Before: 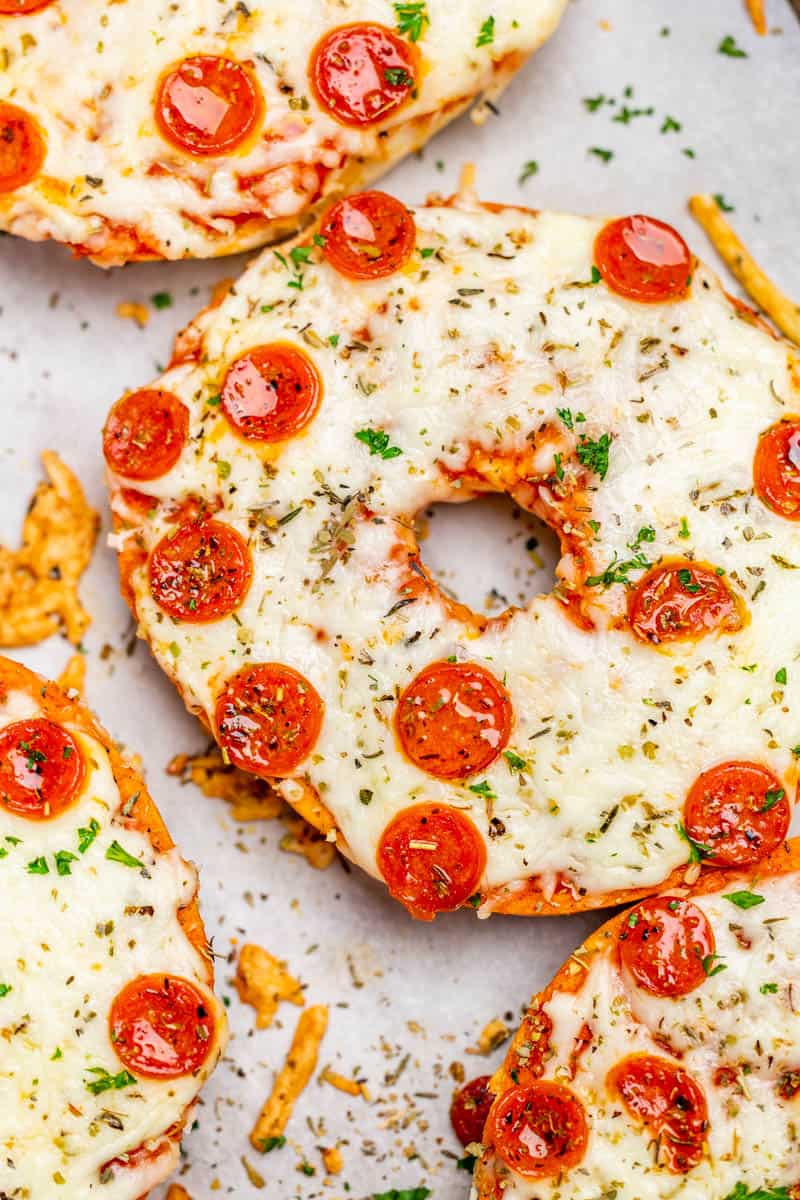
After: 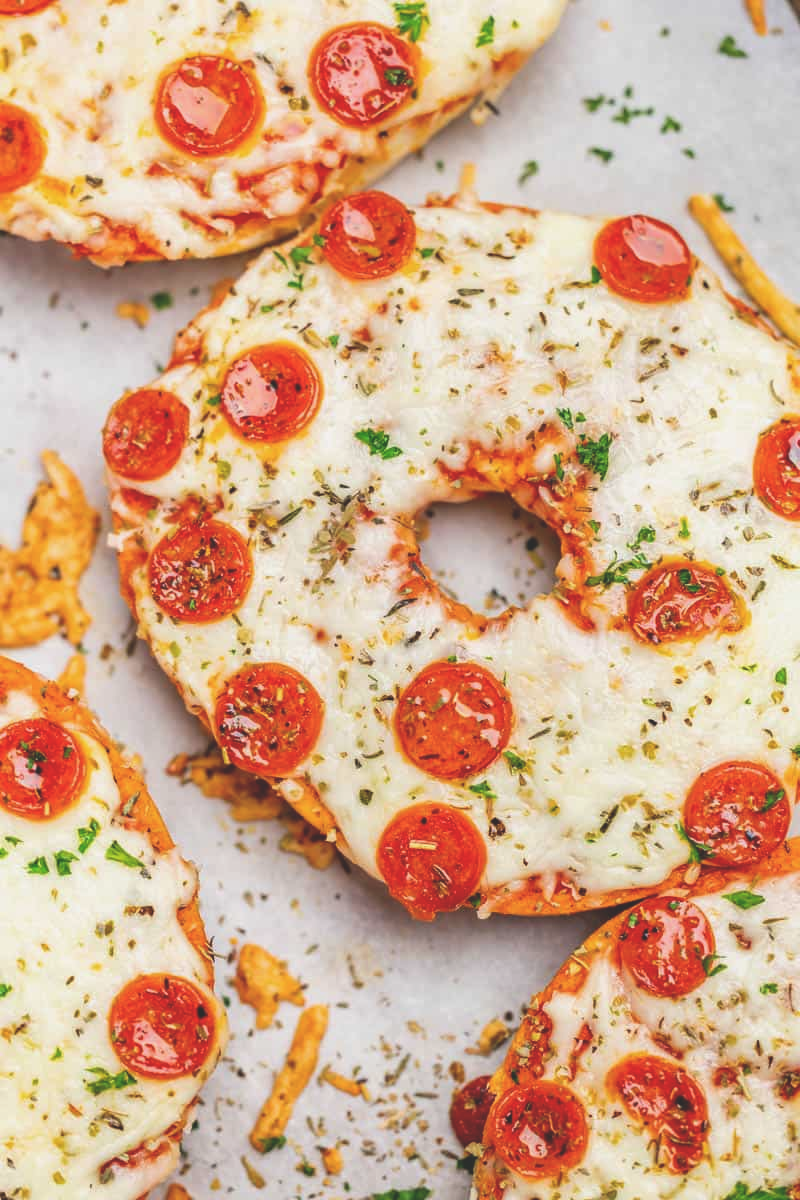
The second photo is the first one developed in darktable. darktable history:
exposure: black level correction -0.026, exposure -0.121 EV, compensate exposure bias true, compensate highlight preservation false
